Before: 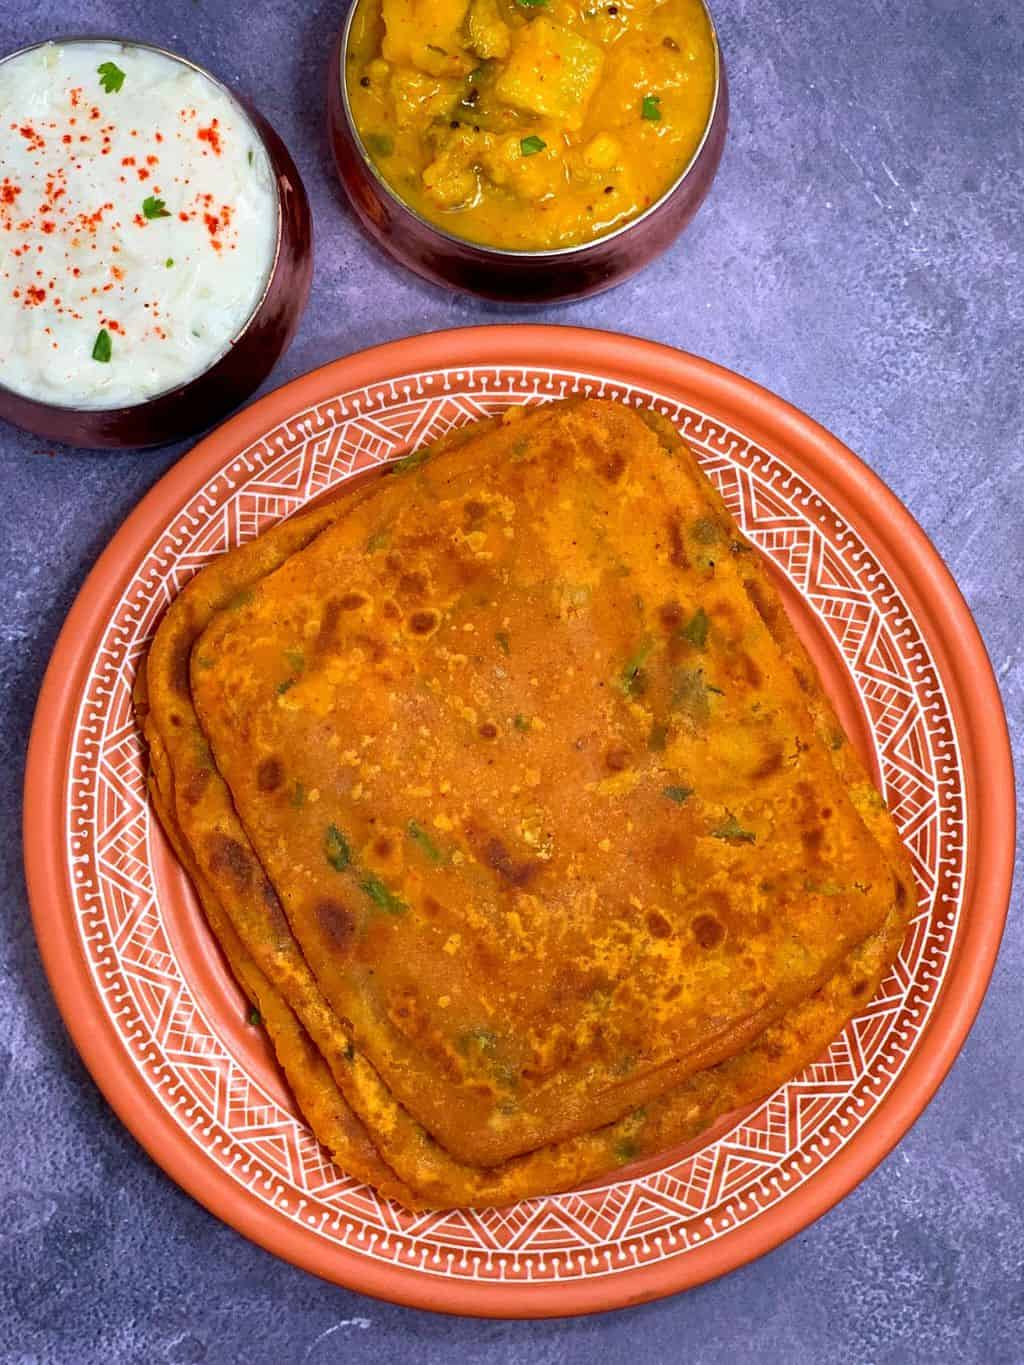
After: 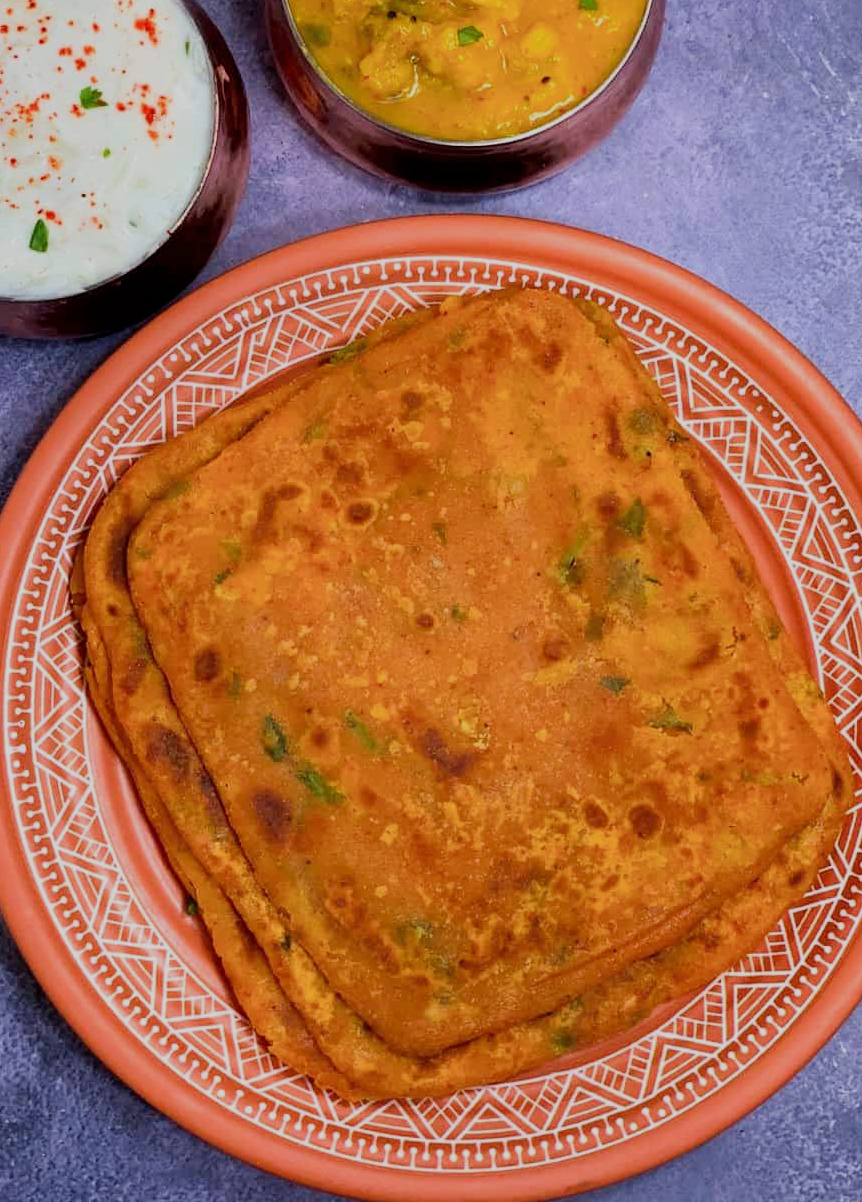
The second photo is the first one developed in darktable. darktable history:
filmic rgb: black relative exposure -16 EV, white relative exposure 6.9 EV, threshold 3.01 EV, hardness 4.71, enable highlight reconstruction true
crop: left 6.185%, top 8.059%, right 9.55%, bottom 3.815%
